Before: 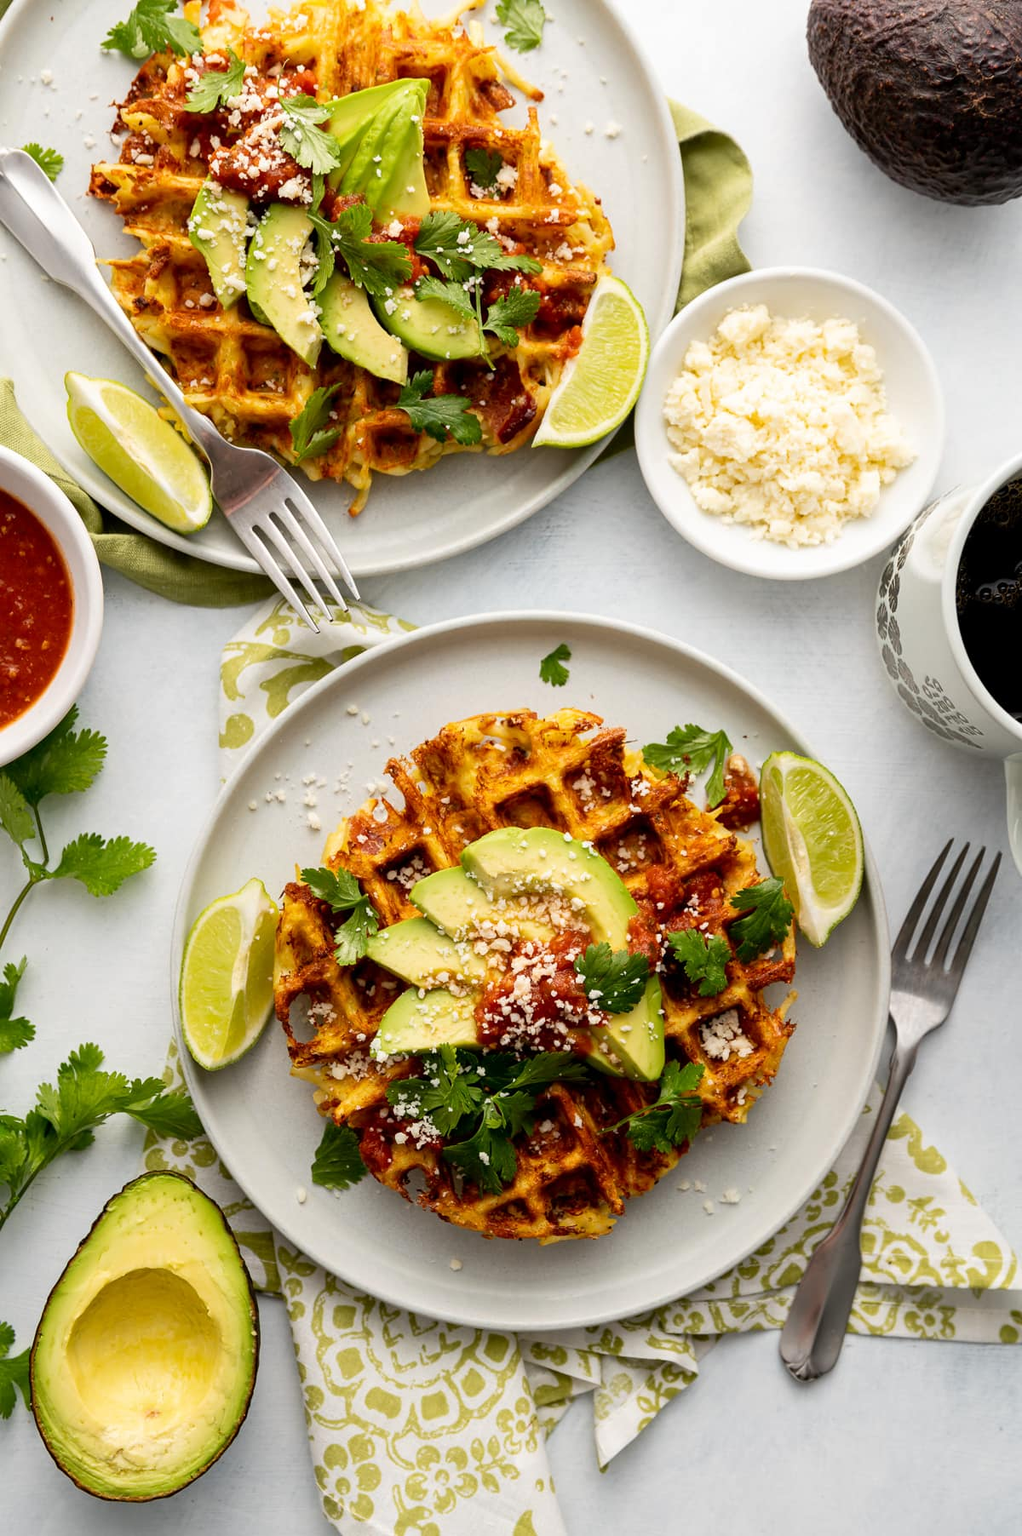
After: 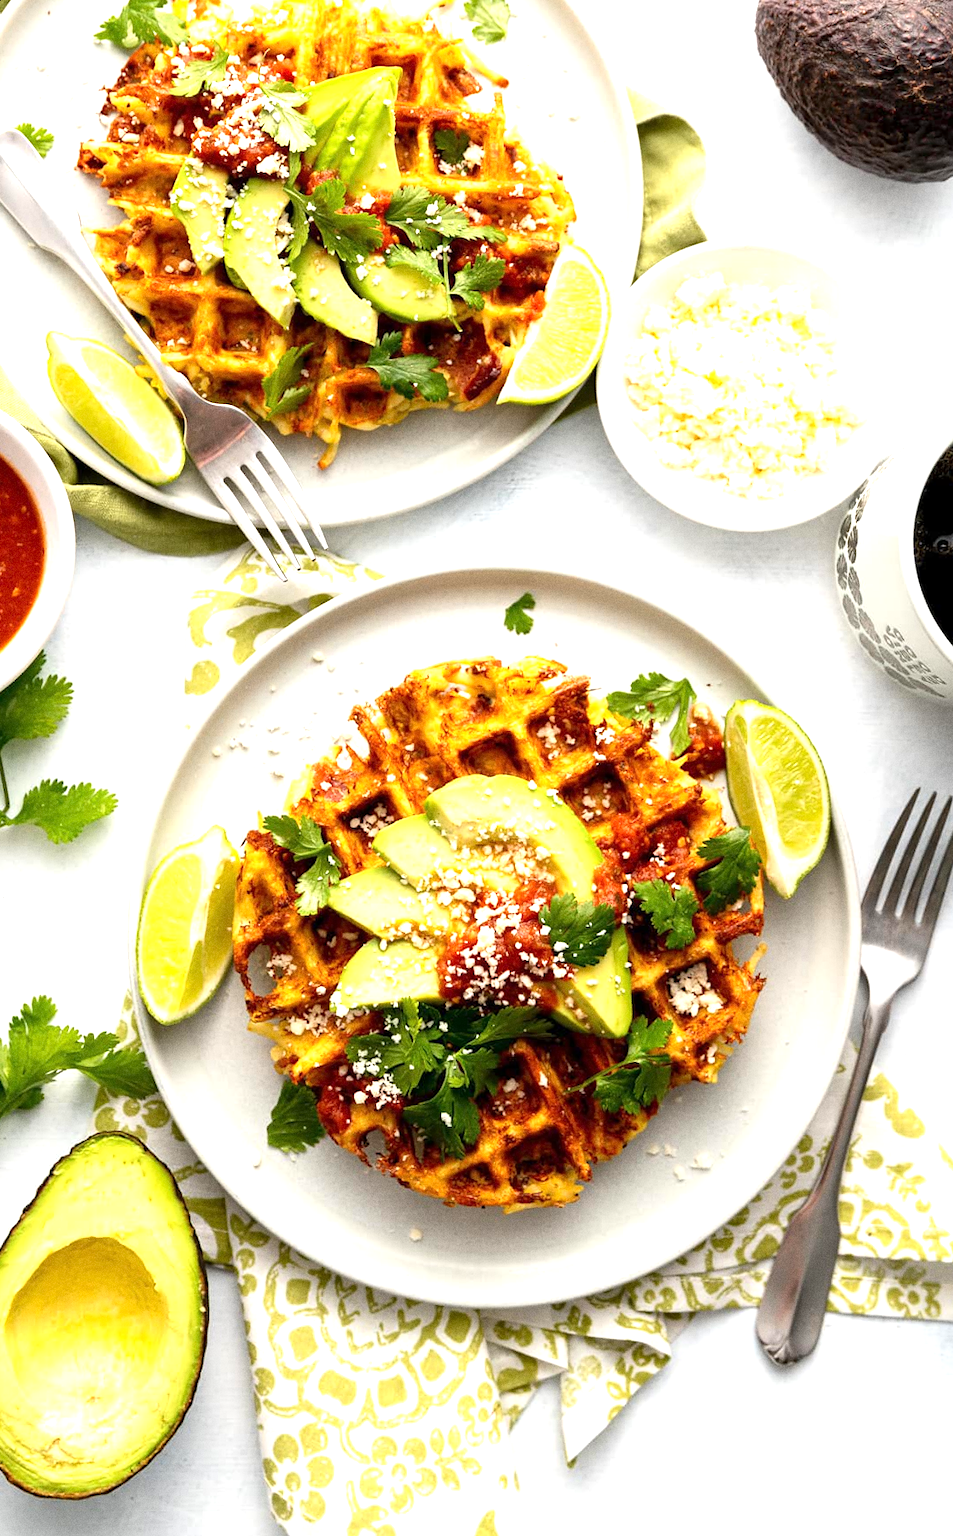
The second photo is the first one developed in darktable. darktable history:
grain: on, module defaults
exposure: exposure 0.95 EV, compensate highlight preservation false
rotate and perspective: rotation 0.215°, lens shift (vertical) -0.139, crop left 0.069, crop right 0.939, crop top 0.002, crop bottom 0.996
